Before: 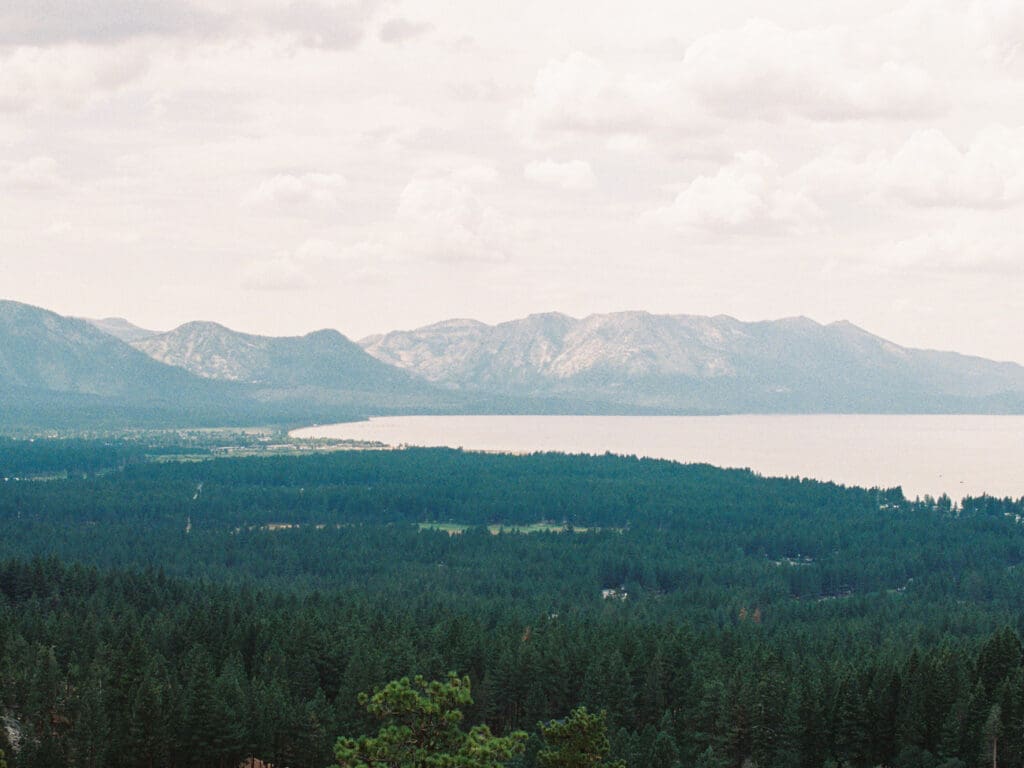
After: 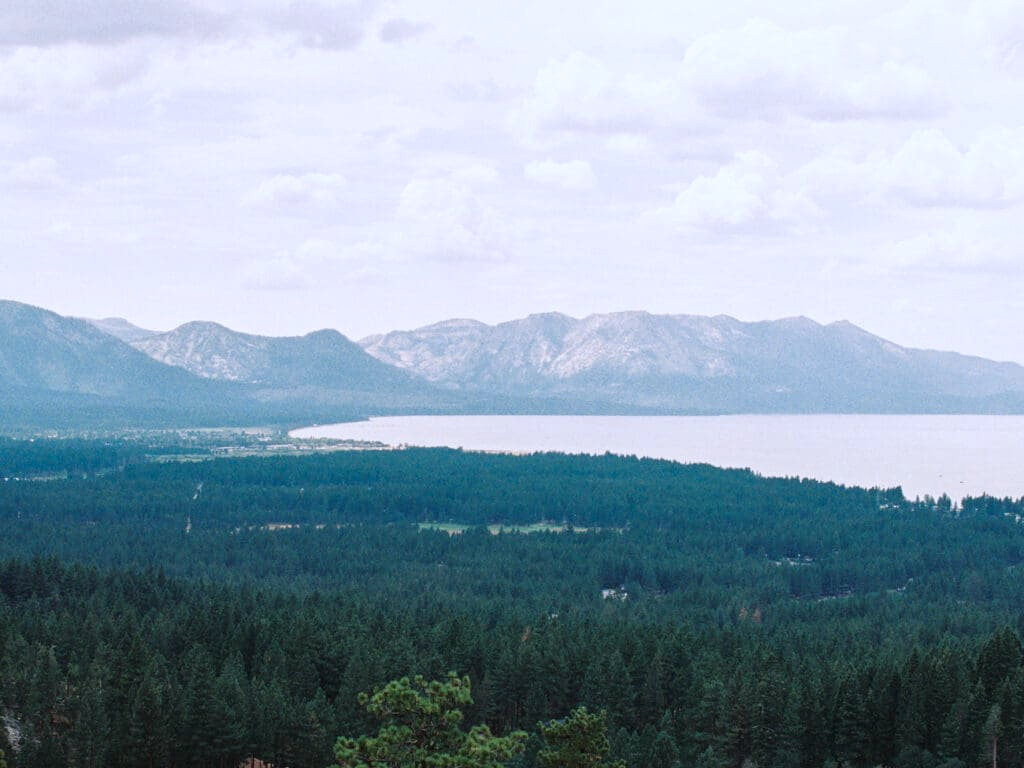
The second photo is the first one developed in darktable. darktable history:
local contrast: mode bilateral grid, contrast 21, coarseness 50, detail 120%, midtone range 0.2
color calibration: illuminant as shot in camera, x 0.37, y 0.382, temperature 4319.41 K
